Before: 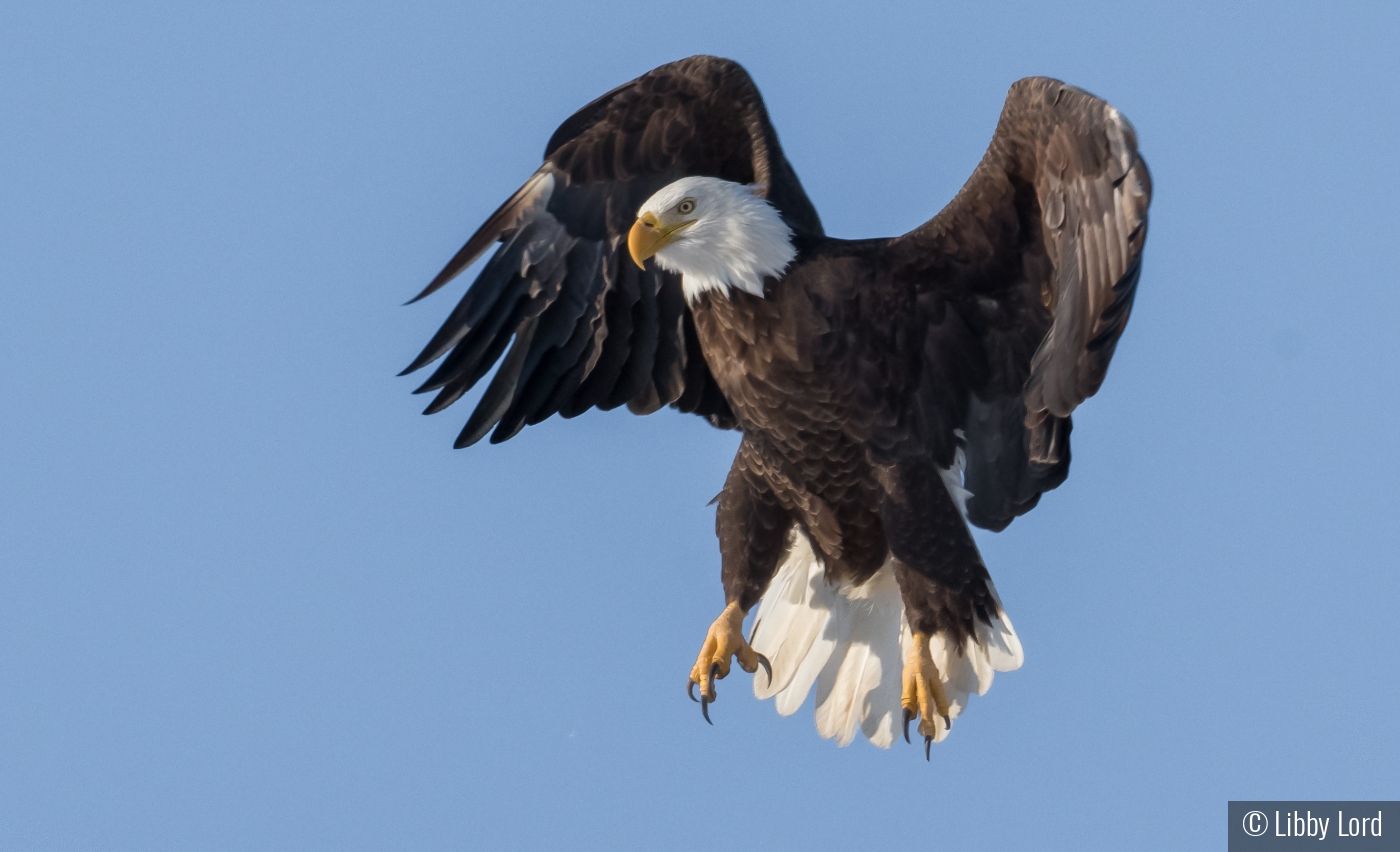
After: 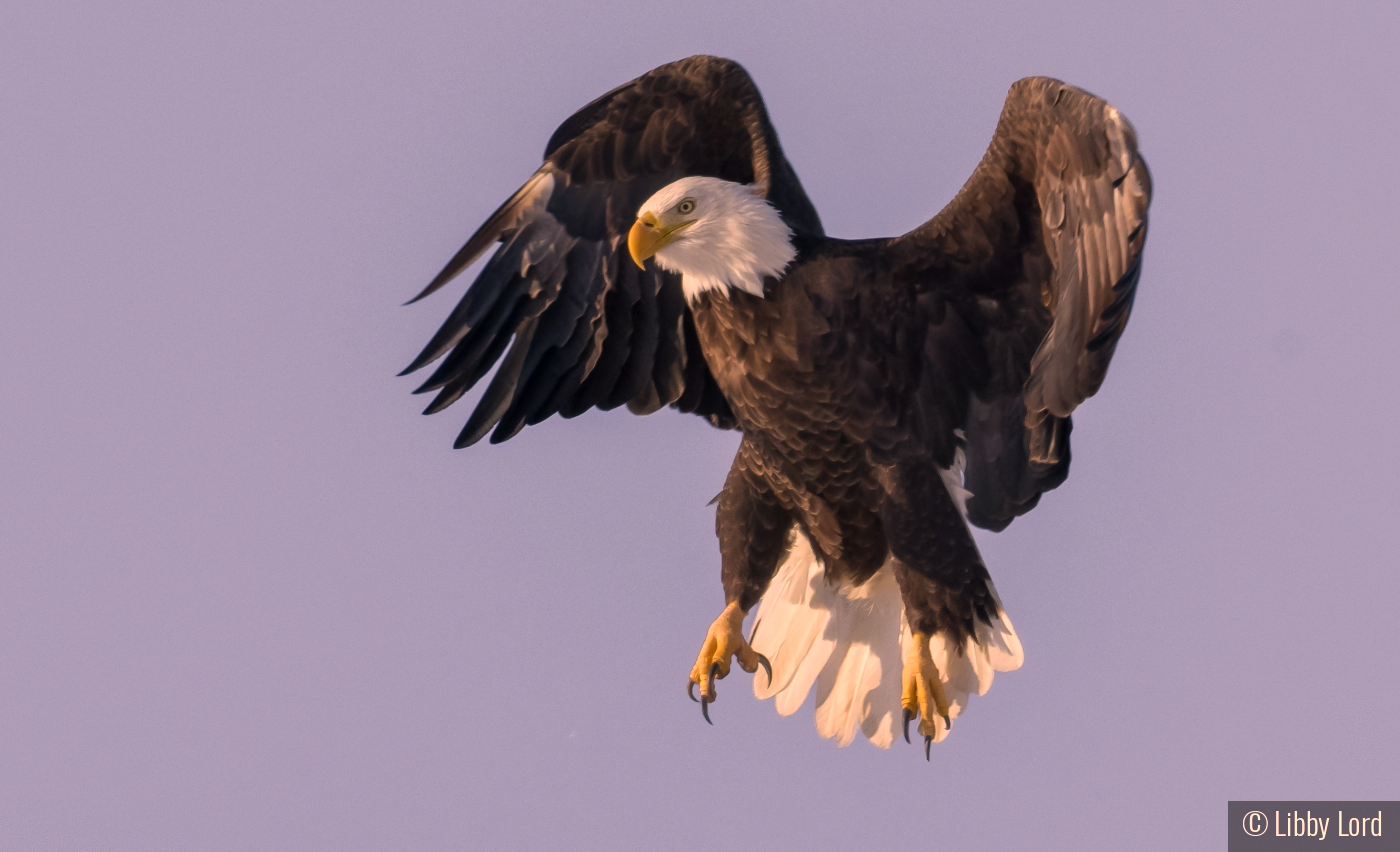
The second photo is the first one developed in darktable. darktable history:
color correction: highlights a* 21.53, highlights b* 22.35
